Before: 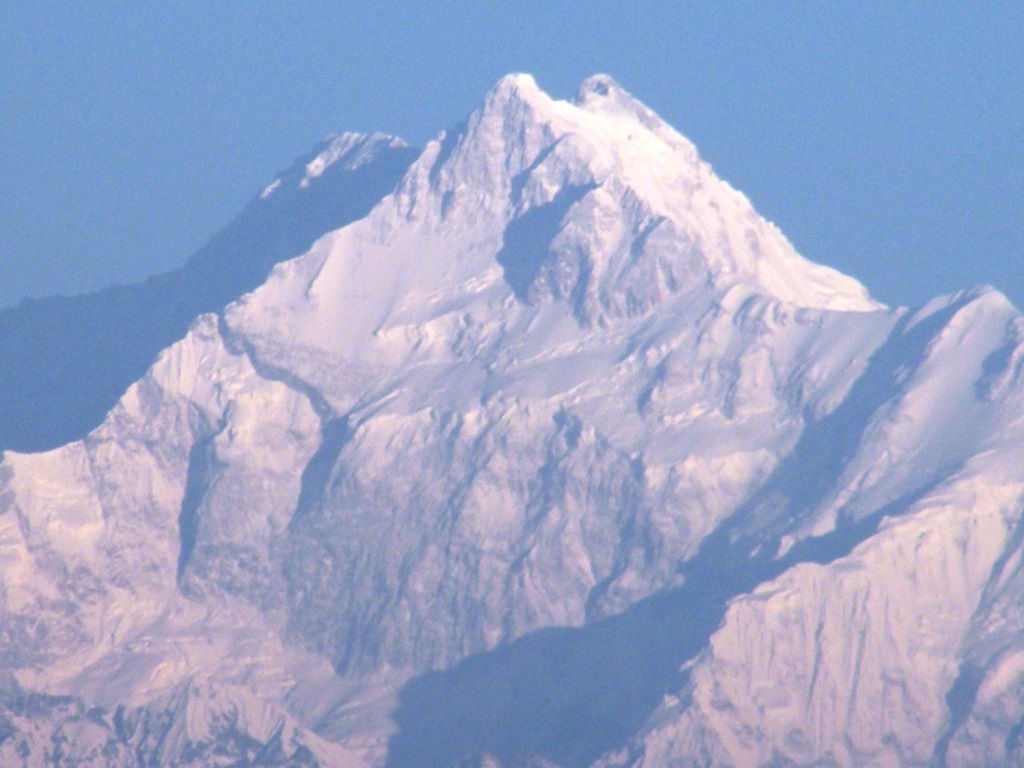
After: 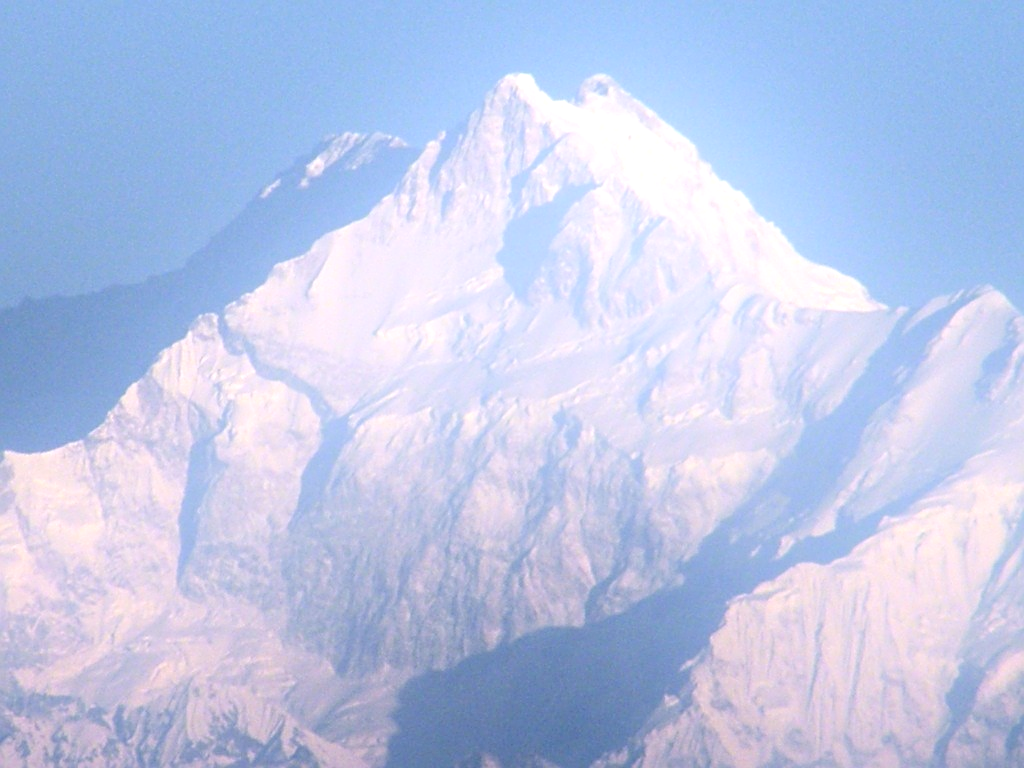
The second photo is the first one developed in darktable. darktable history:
shadows and highlights: shadows -21.3, highlights 100, soften with gaussian
local contrast: on, module defaults
color balance: mode lift, gamma, gain (sRGB)
color zones: curves: ch2 [(0, 0.5) (0.143, 0.517) (0.286, 0.571) (0.429, 0.522) (0.571, 0.5) (0.714, 0.5) (0.857, 0.5) (1, 0.5)]
sharpen: on, module defaults
